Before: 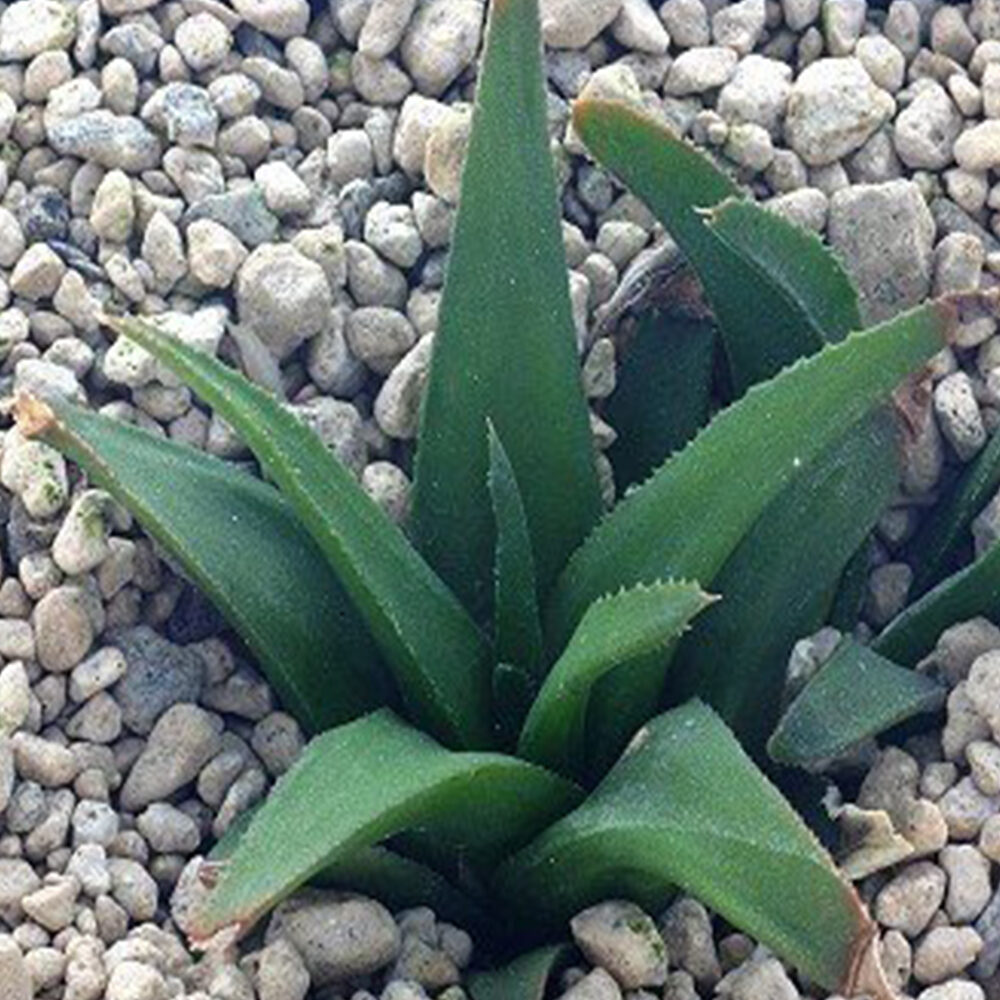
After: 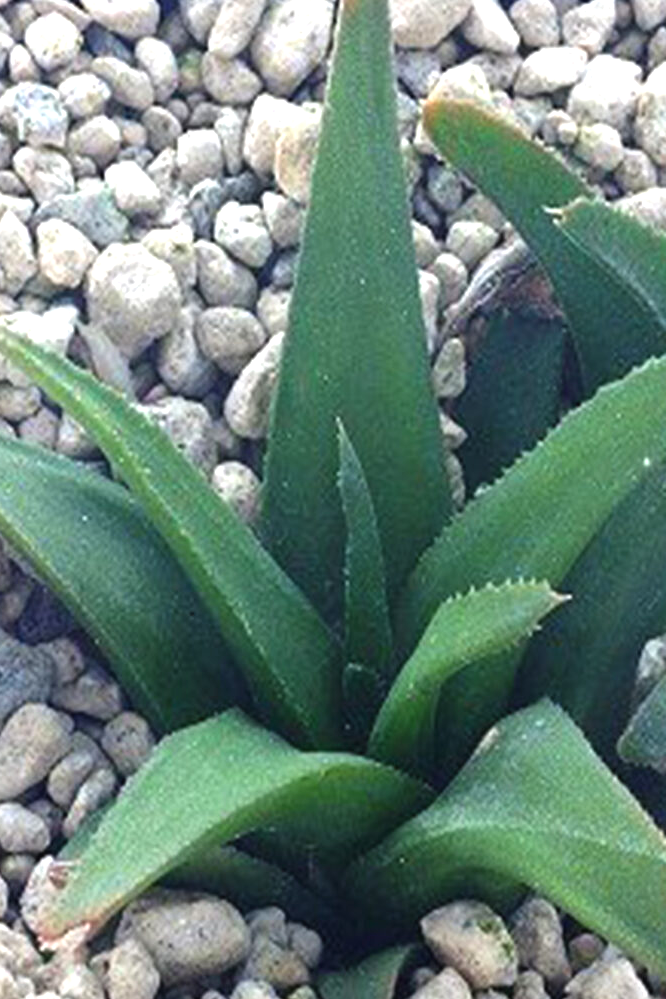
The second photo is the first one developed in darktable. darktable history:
exposure: black level correction -0.002, exposure 0.54 EV, compensate highlight preservation false
crop and rotate: left 15.055%, right 18.278%
